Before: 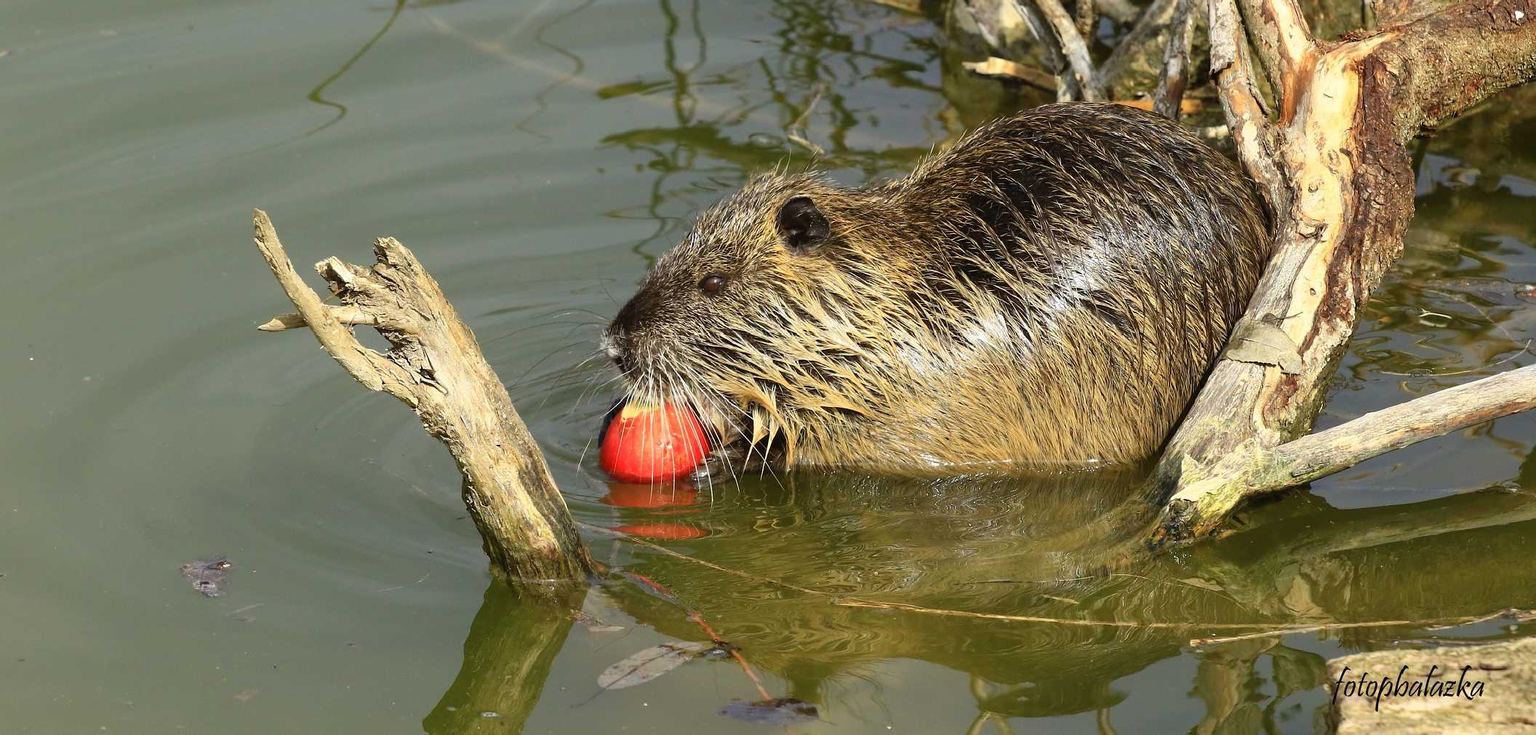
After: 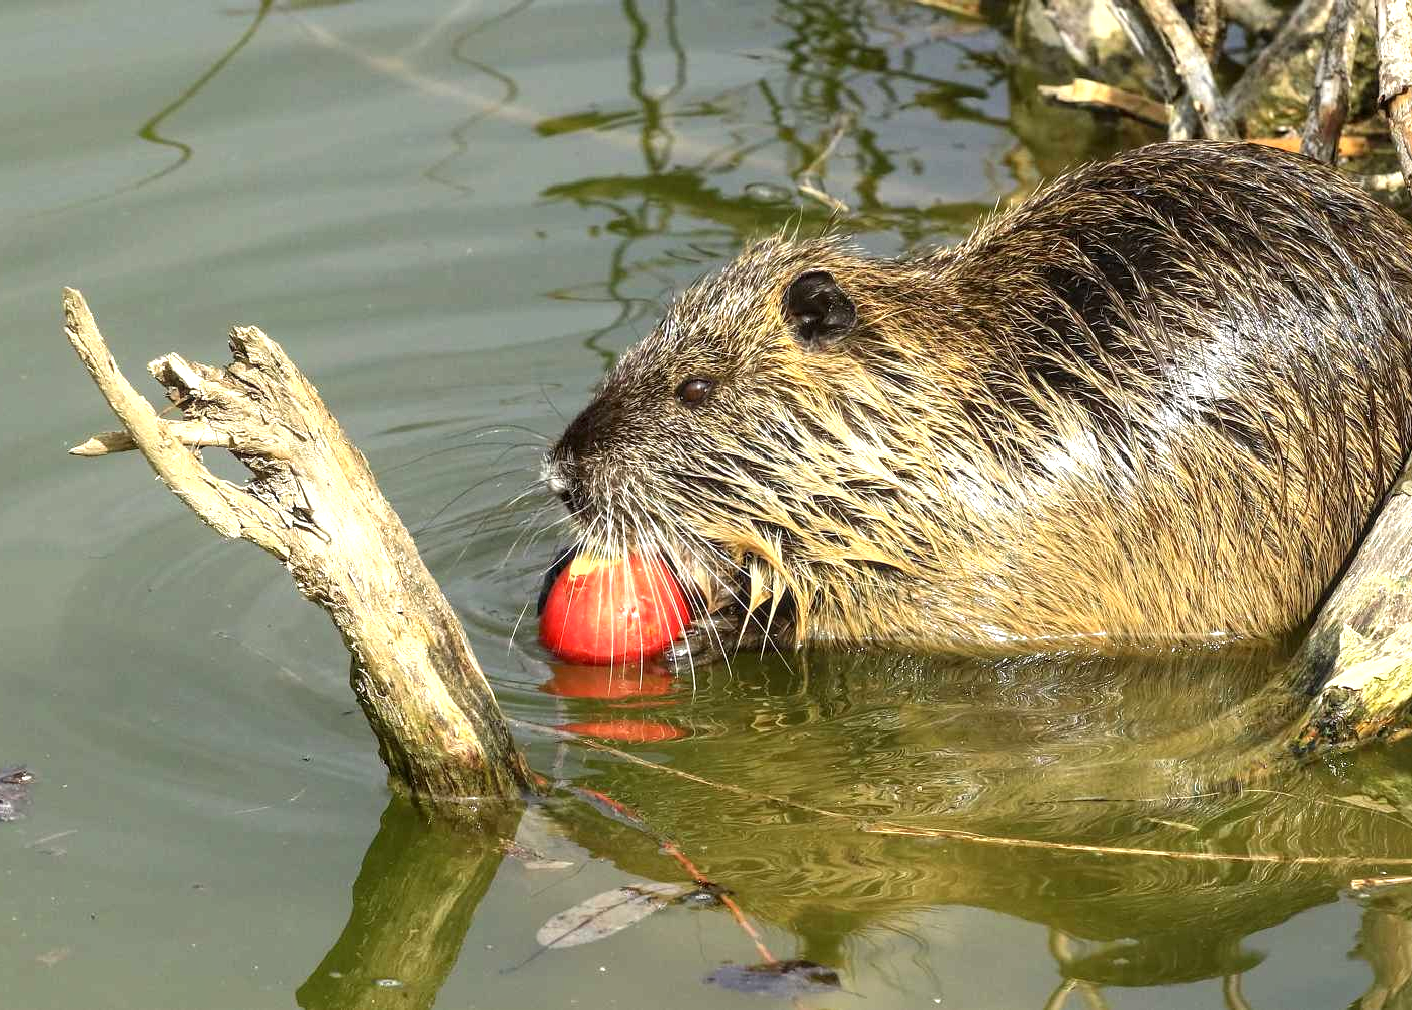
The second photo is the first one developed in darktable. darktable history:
crop and rotate: left 13.537%, right 19.567%
exposure: exposure 0.548 EV, compensate highlight preservation false
local contrast: detail 130%
